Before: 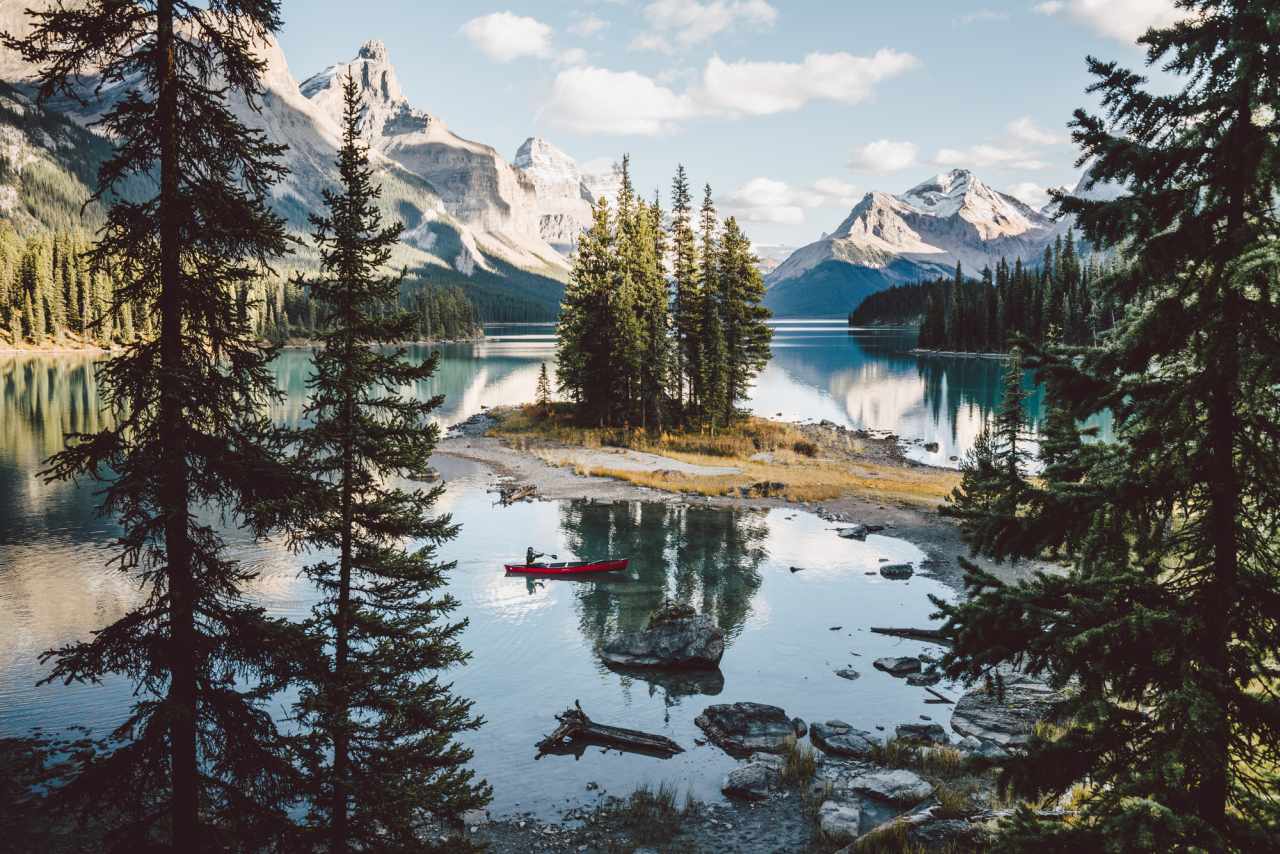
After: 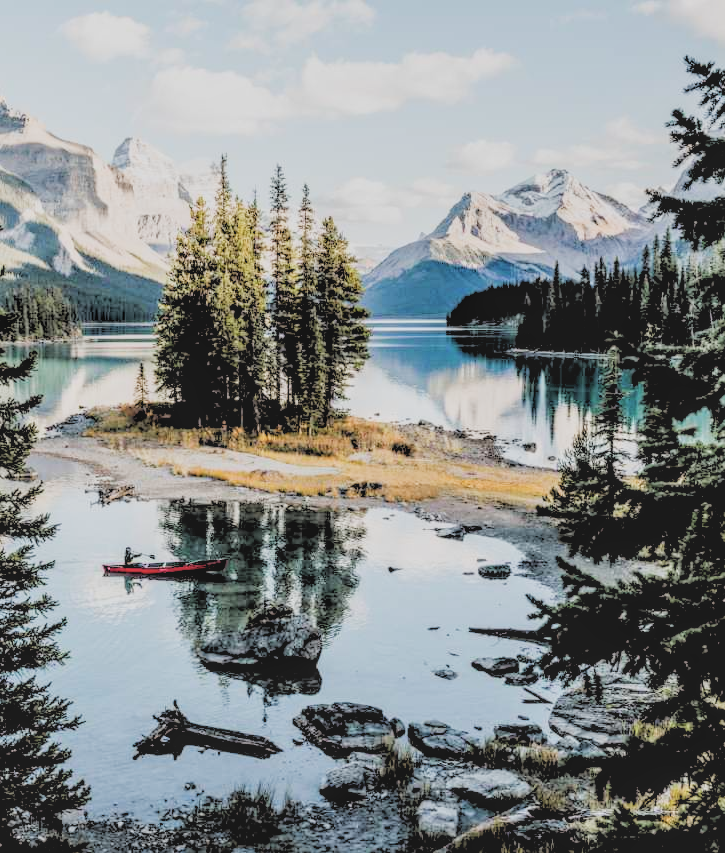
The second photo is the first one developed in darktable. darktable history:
local contrast: detail 130%
rgb levels: levels [[0.027, 0.429, 0.996], [0, 0.5, 1], [0, 0.5, 1]]
filmic rgb: black relative exposure -5 EV, white relative exposure 3.5 EV, hardness 3.19, contrast 1.2, highlights saturation mix -50%
contrast brightness saturation: contrast -0.15, brightness 0.05, saturation -0.12
crop: left 31.458%, top 0%, right 11.876%
